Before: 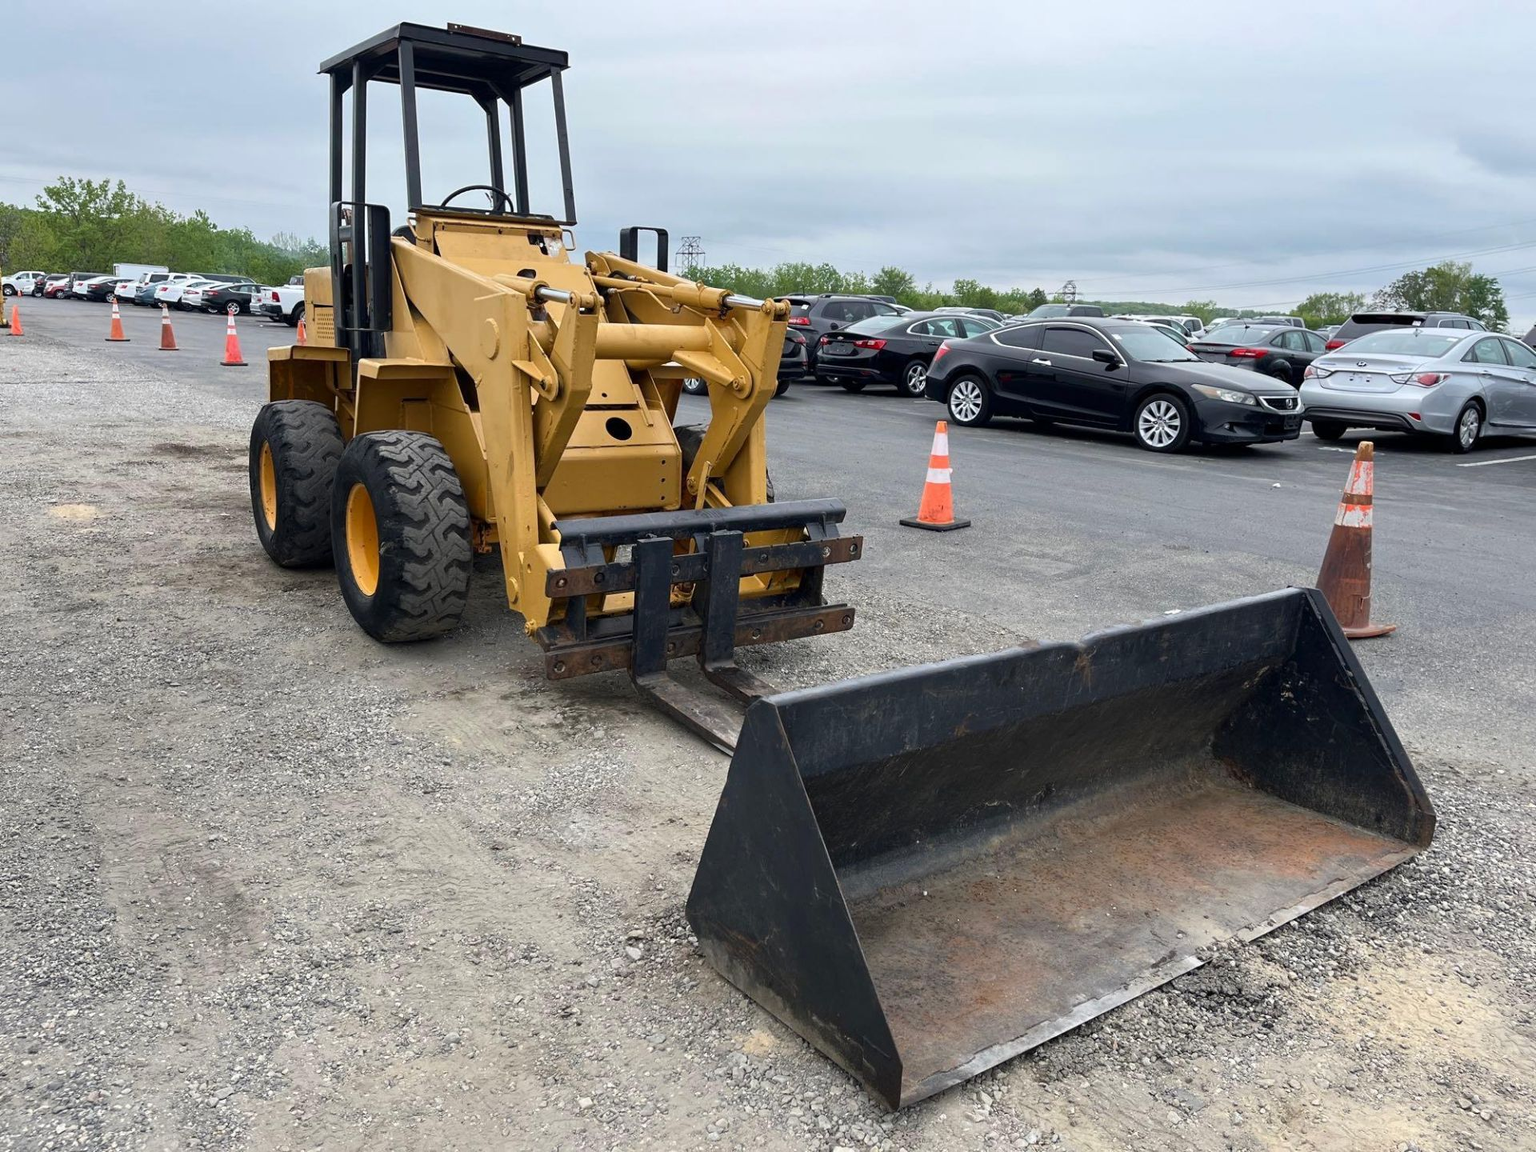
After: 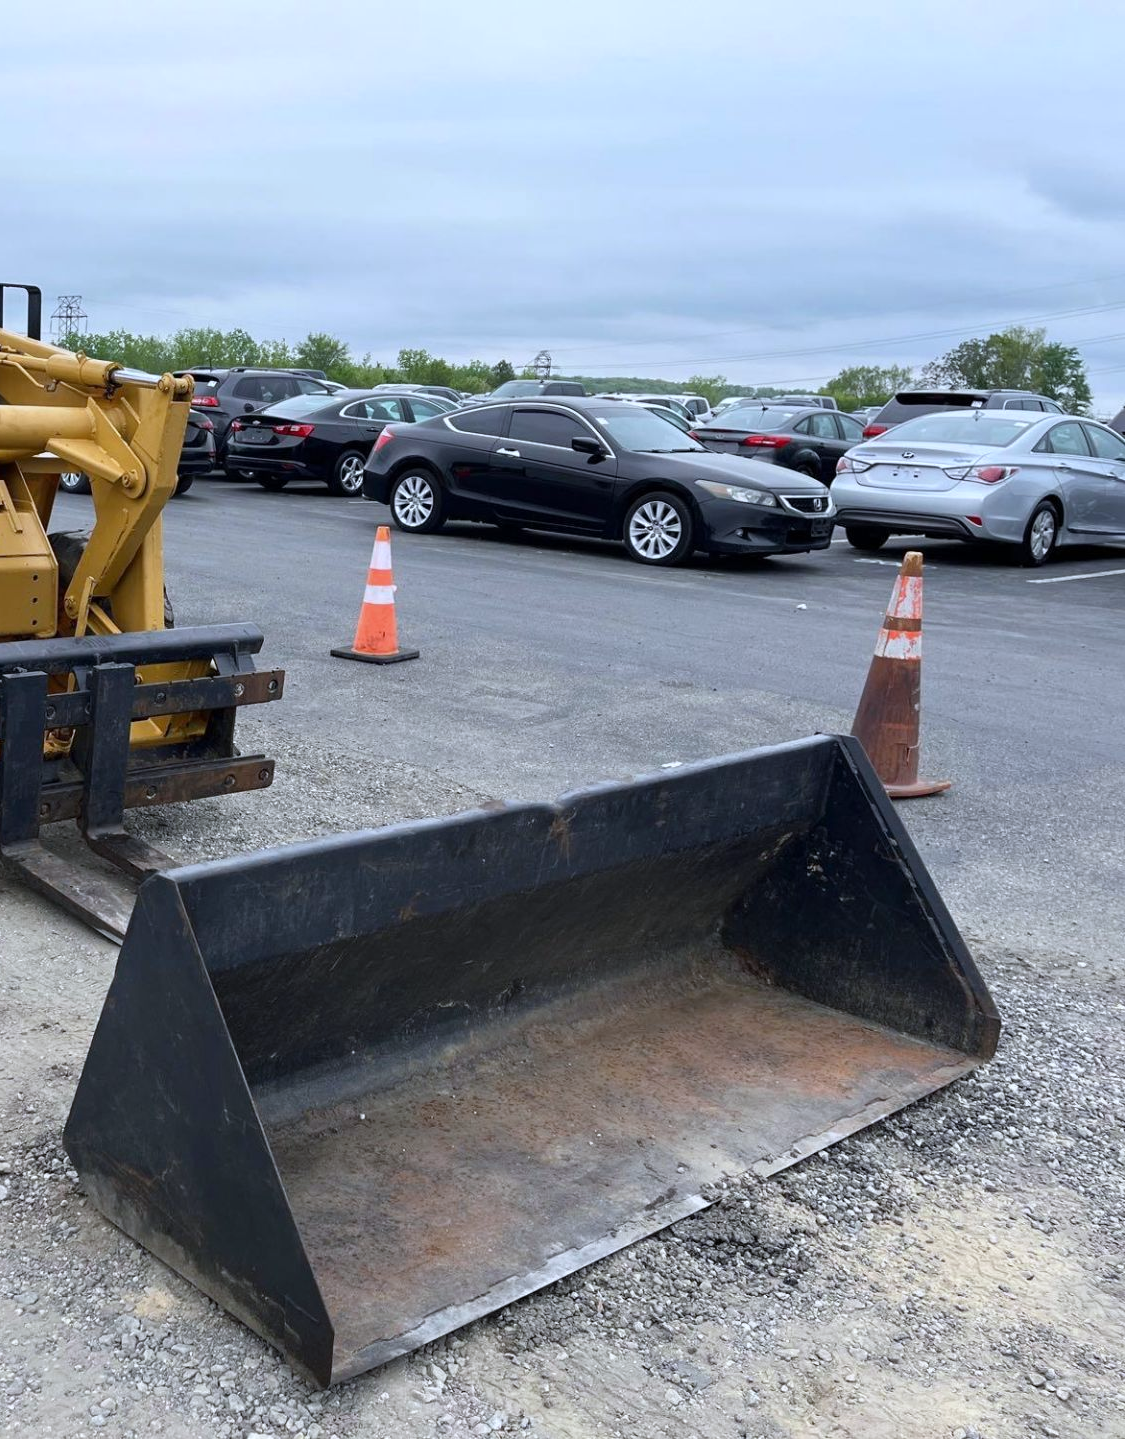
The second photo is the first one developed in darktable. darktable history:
white balance: red 0.954, blue 1.079
crop: left 41.402%
